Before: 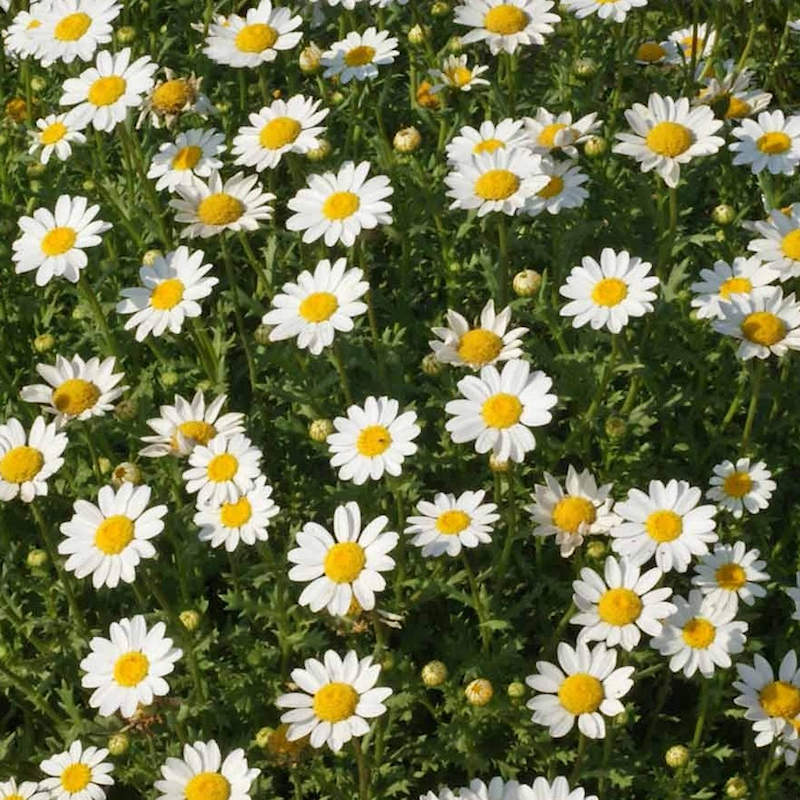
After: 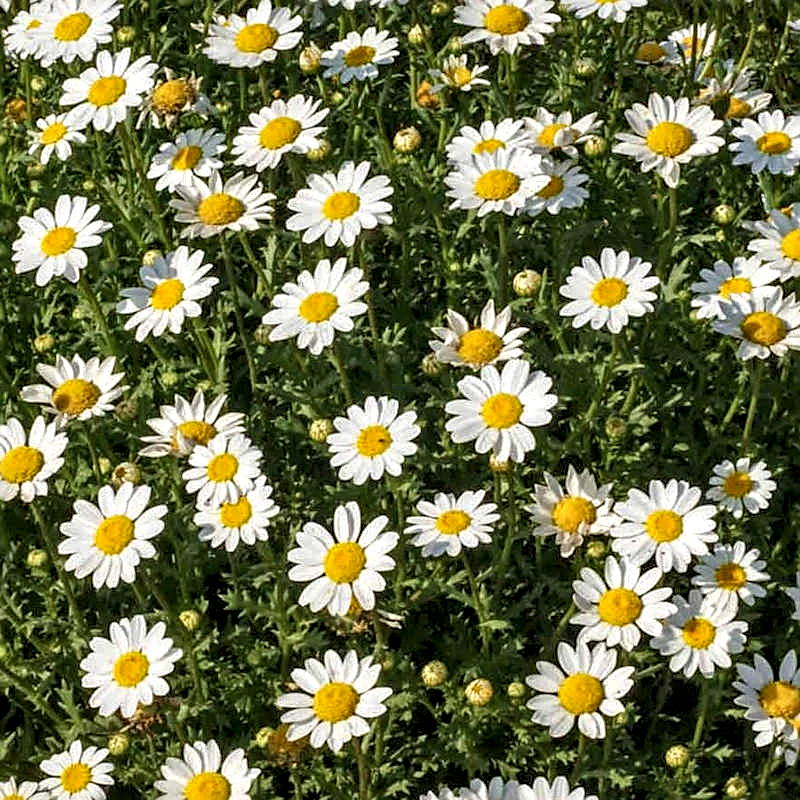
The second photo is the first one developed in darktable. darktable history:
local contrast: highlights 60%, shadows 60%, detail 160%
sharpen: on, module defaults
haze removal: strength 0.29, distance 0.25, compatibility mode true, adaptive false
